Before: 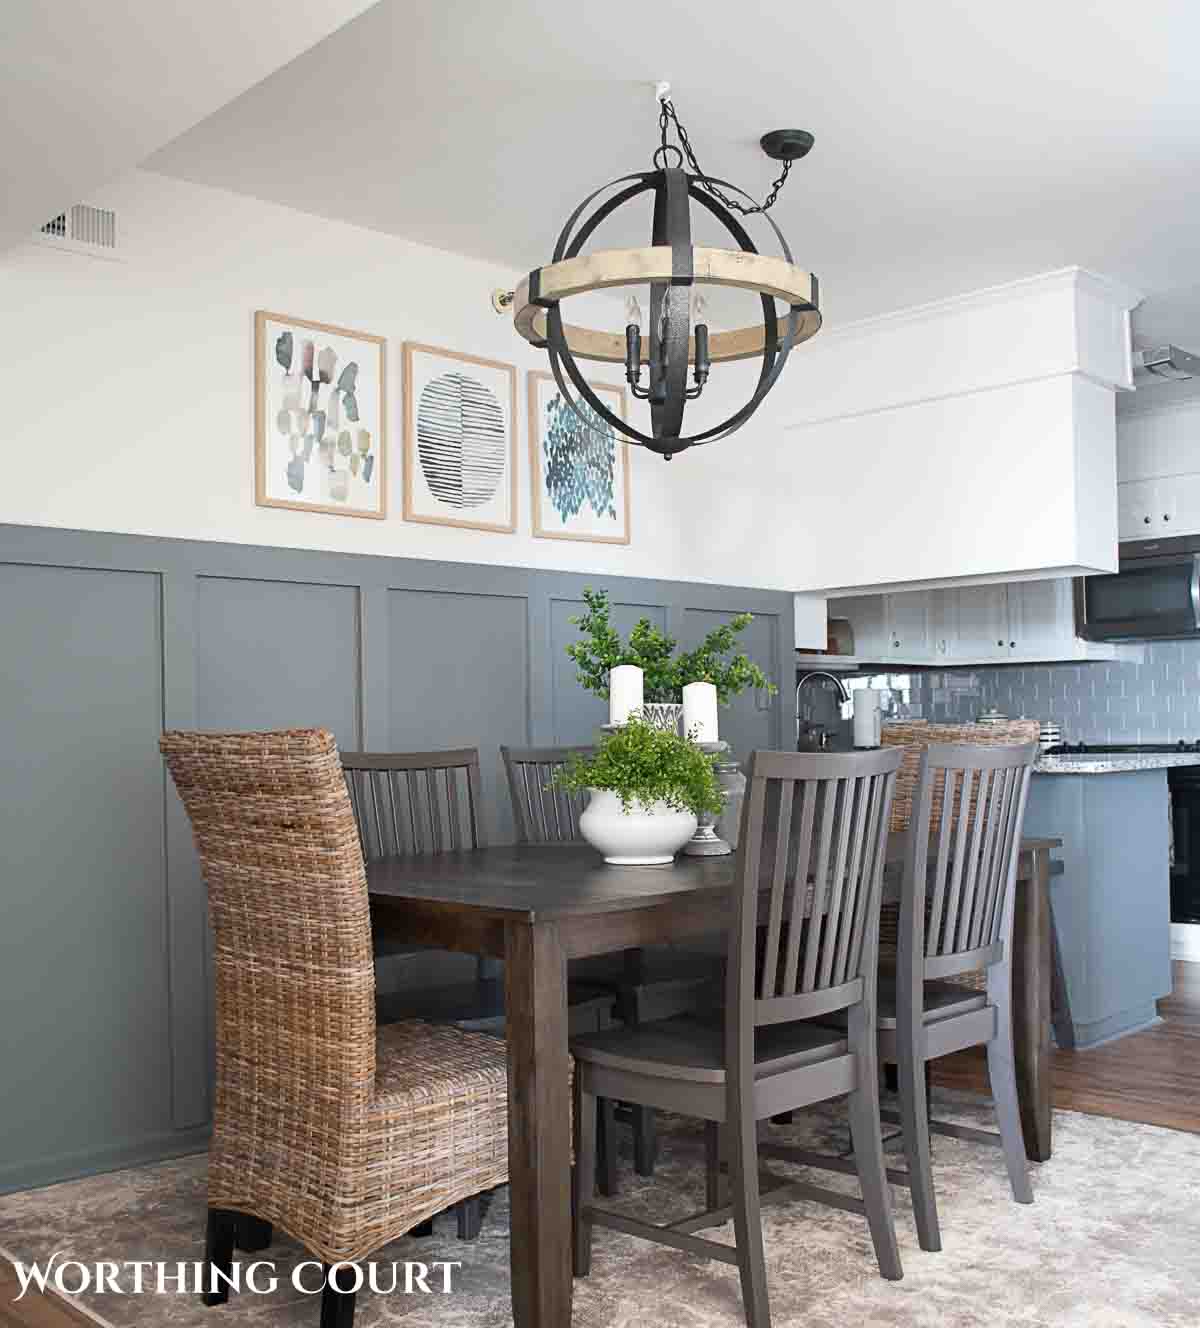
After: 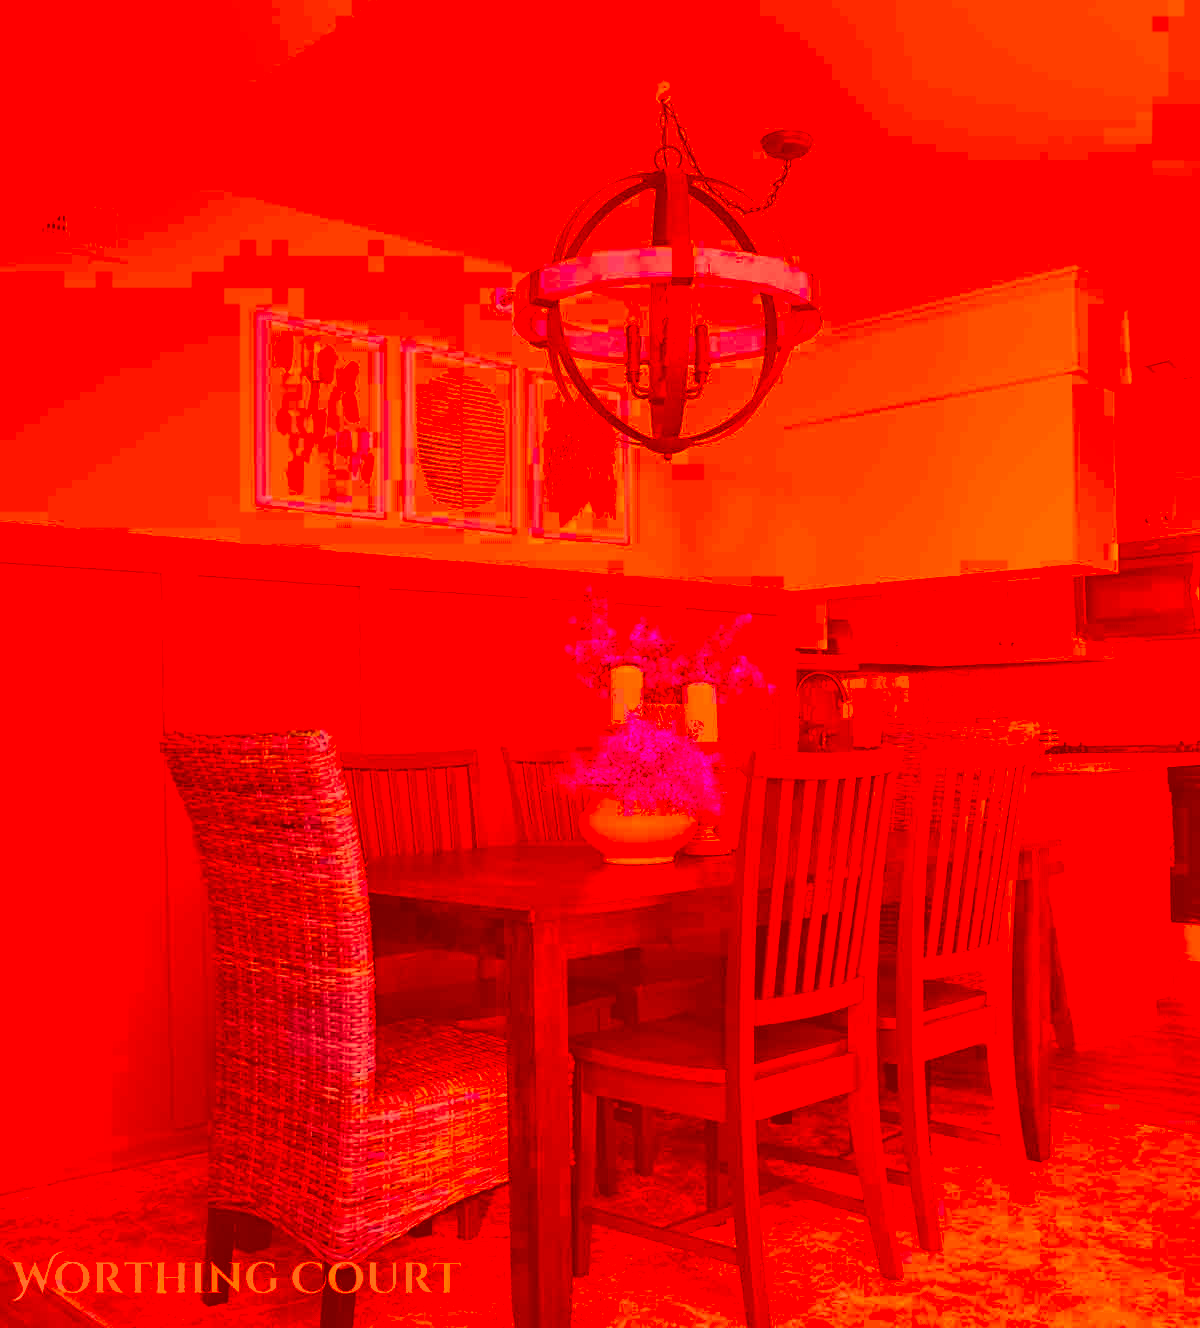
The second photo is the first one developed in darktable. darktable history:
color correction: highlights a* -39.36, highlights b* -39.92, shadows a* -39.74, shadows b* -39.8, saturation -2.94
